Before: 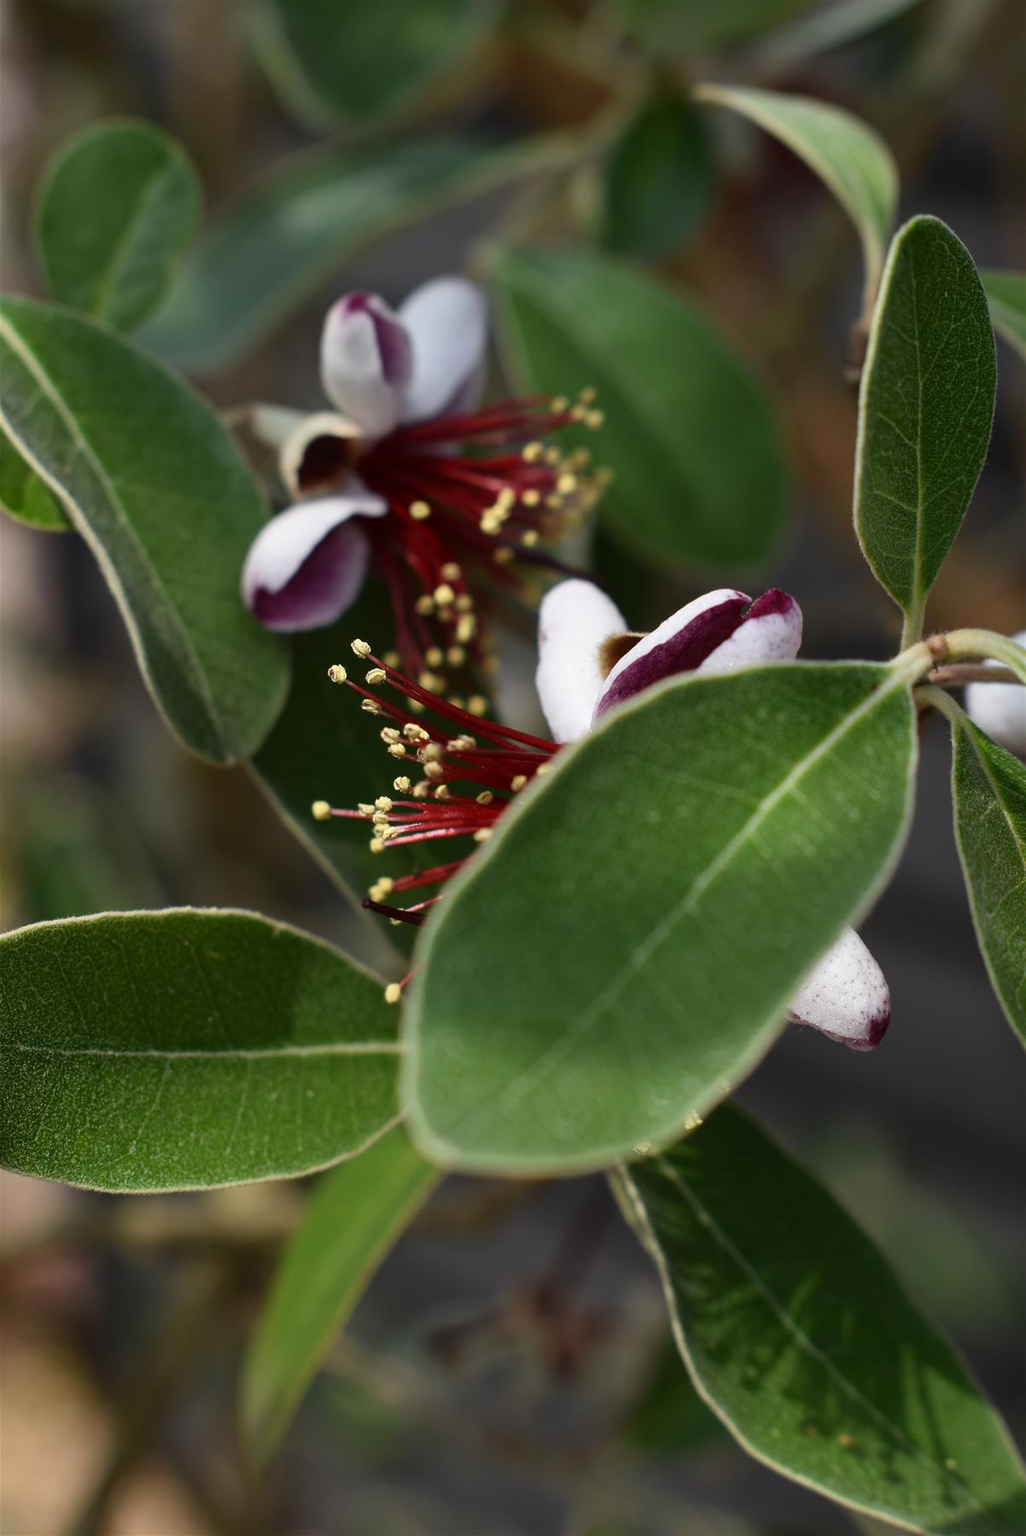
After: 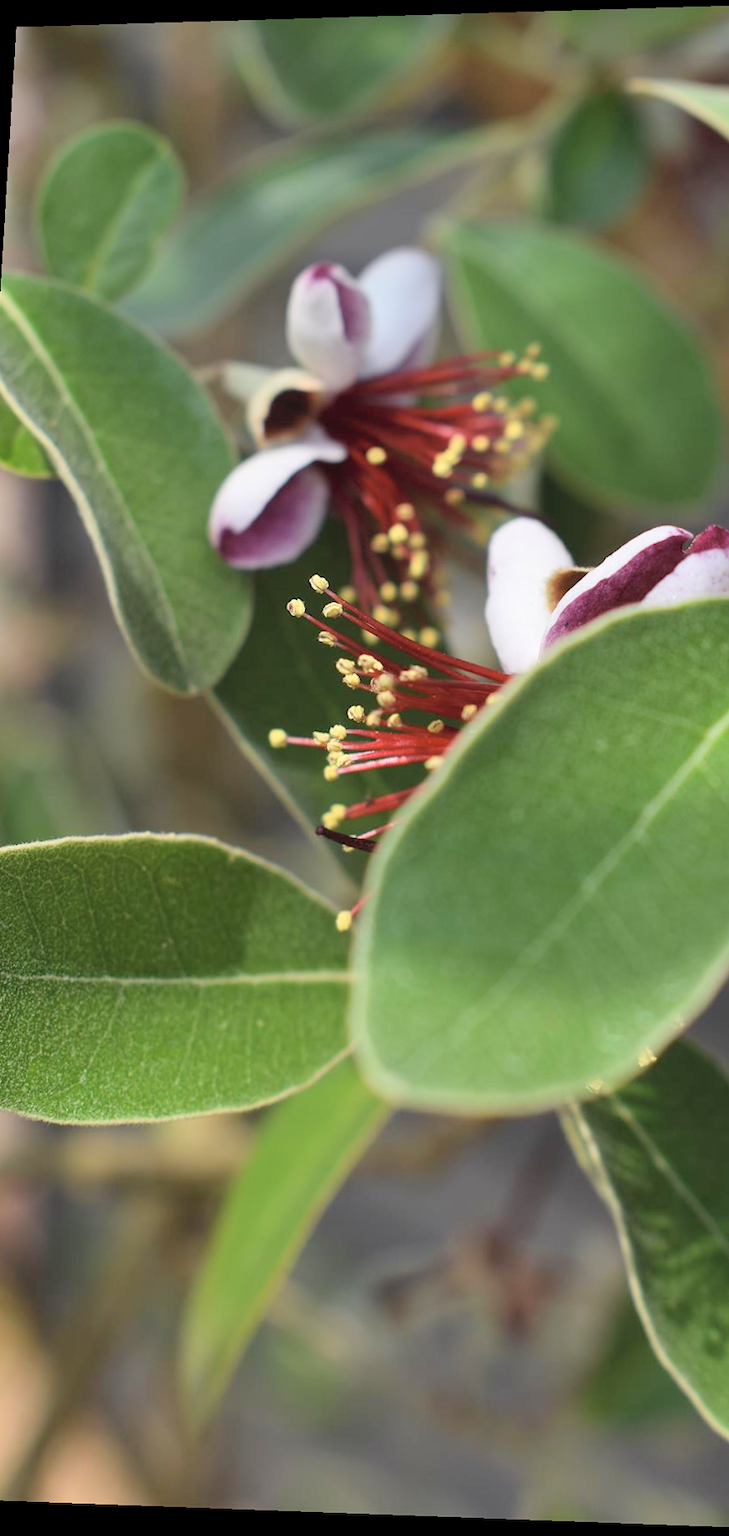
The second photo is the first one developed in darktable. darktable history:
exposure: exposure 0.661 EV, compensate highlight preservation false
global tonemap: drago (0.7, 100)
rotate and perspective: rotation 0.128°, lens shift (vertical) -0.181, lens shift (horizontal) -0.044, shear 0.001, automatic cropping off
crop and rotate: left 6.617%, right 26.717%
